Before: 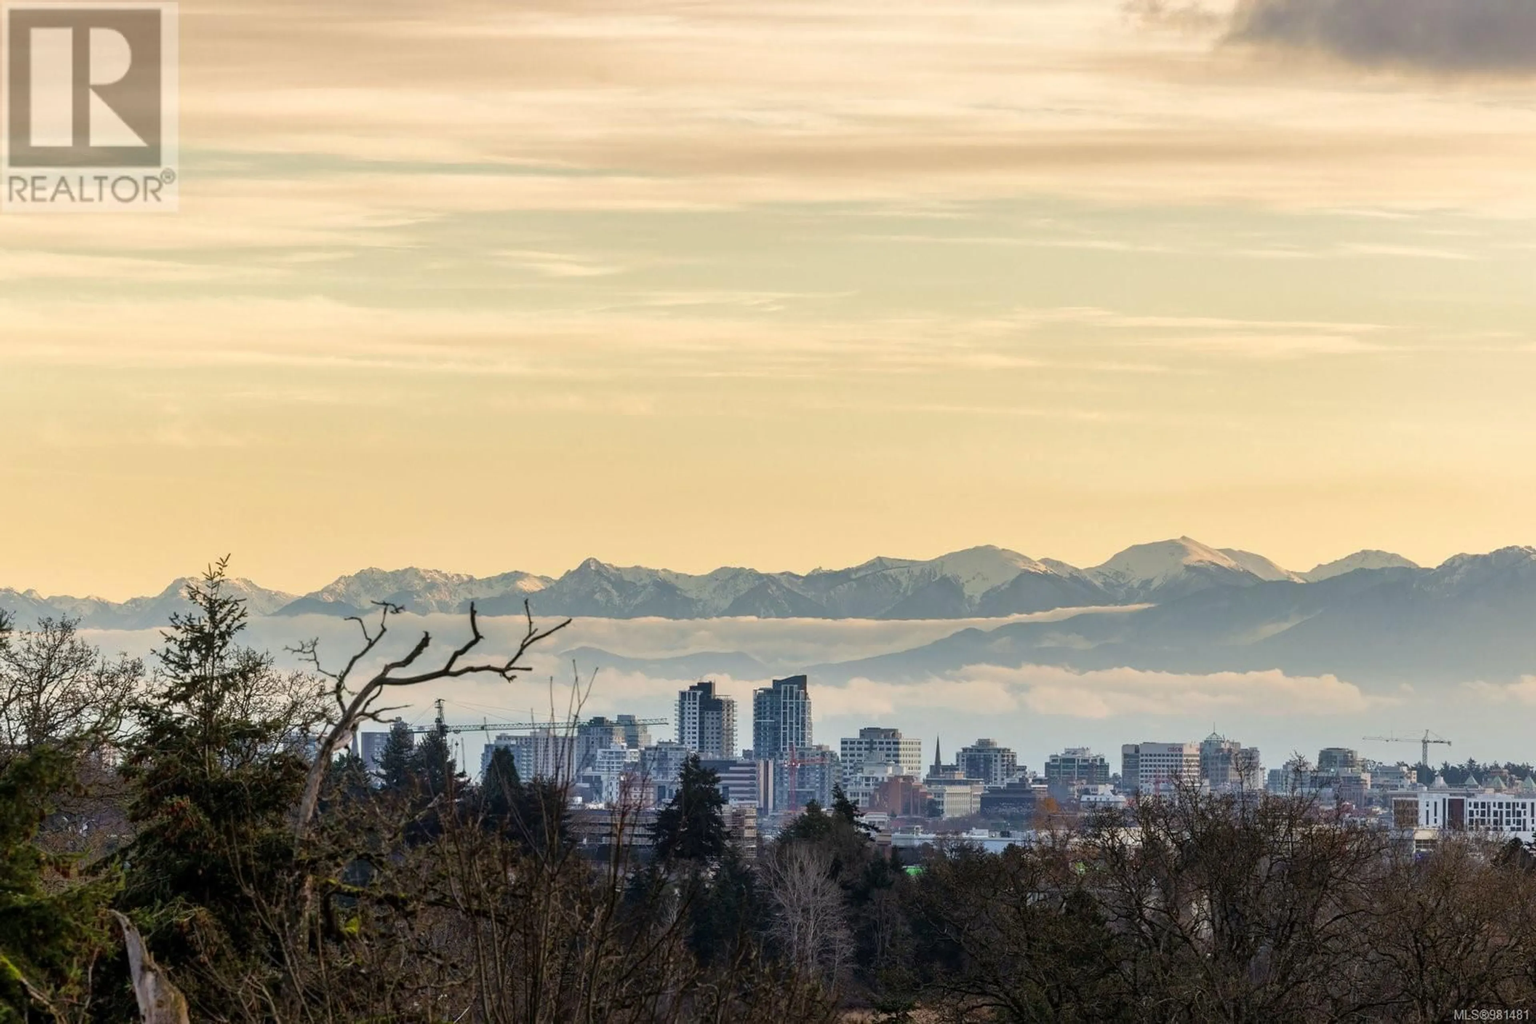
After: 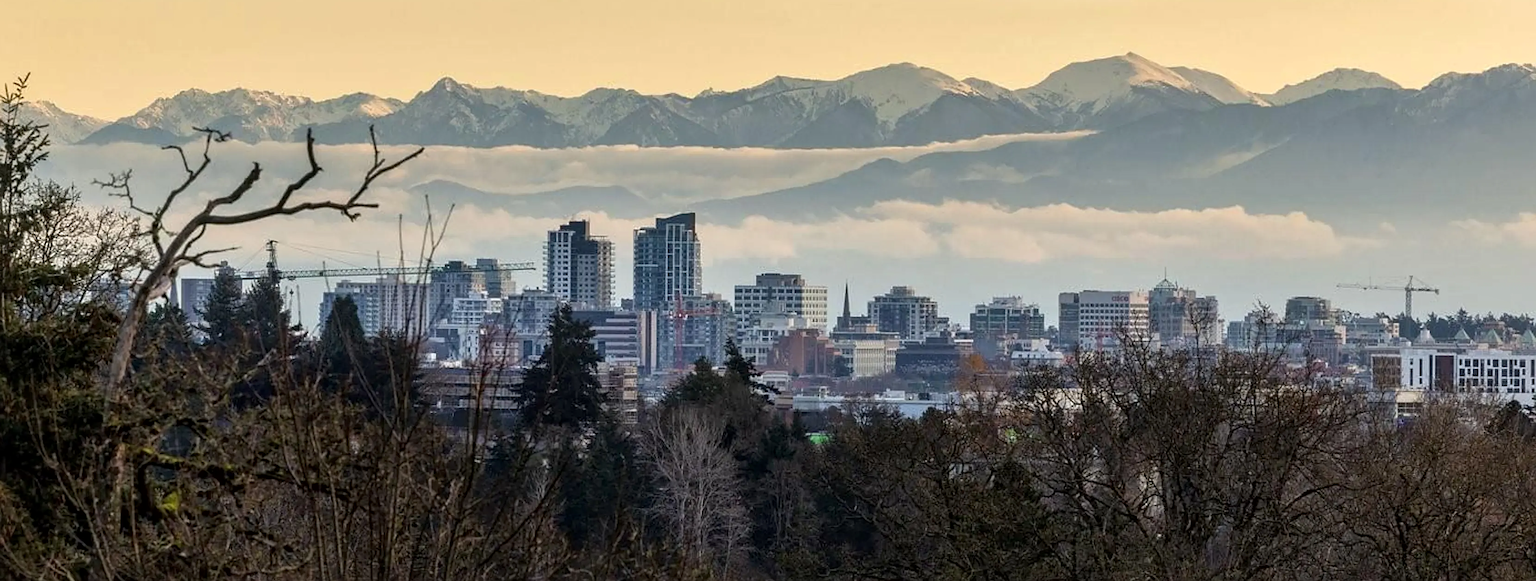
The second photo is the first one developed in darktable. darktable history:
local contrast: mode bilateral grid, contrast 20, coarseness 50, detail 120%, midtone range 0.2
sharpen: amount 0.497
crop and rotate: left 13.314%, top 47.953%, bottom 2.831%
